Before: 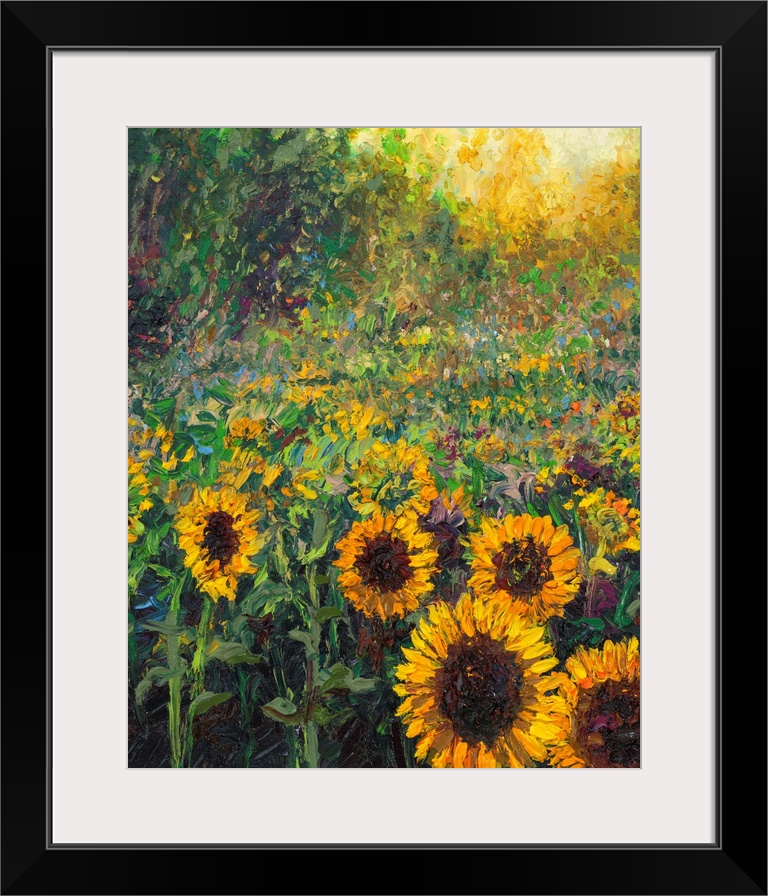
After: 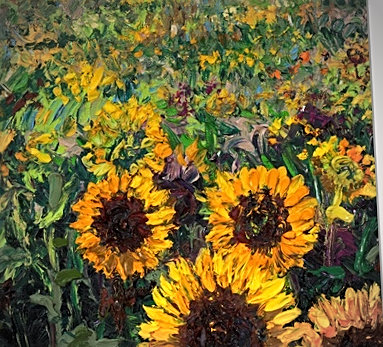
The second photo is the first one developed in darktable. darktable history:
sharpen: on, module defaults
tone equalizer: -8 EV -0.417 EV, -7 EV -0.389 EV, -6 EV -0.333 EV, -5 EV -0.222 EV, -3 EV 0.222 EV, -2 EV 0.333 EV, -1 EV 0.389 EV, +0 EV 0.417 EV, edges refinement/feathering 500, mask exposure compensation -1.57 EV, preserve details no
crop: left 35.03%, top 36.625%, right 14.663%, bottom 20.057%
graduated density: on, module defaults
vignetting: on, module defaults
white balance: emerald 1
rotate and perspective: rotation -3°, crop left 0.031, crop right 0.968, crop top 0.07, crop bottom 0.93
